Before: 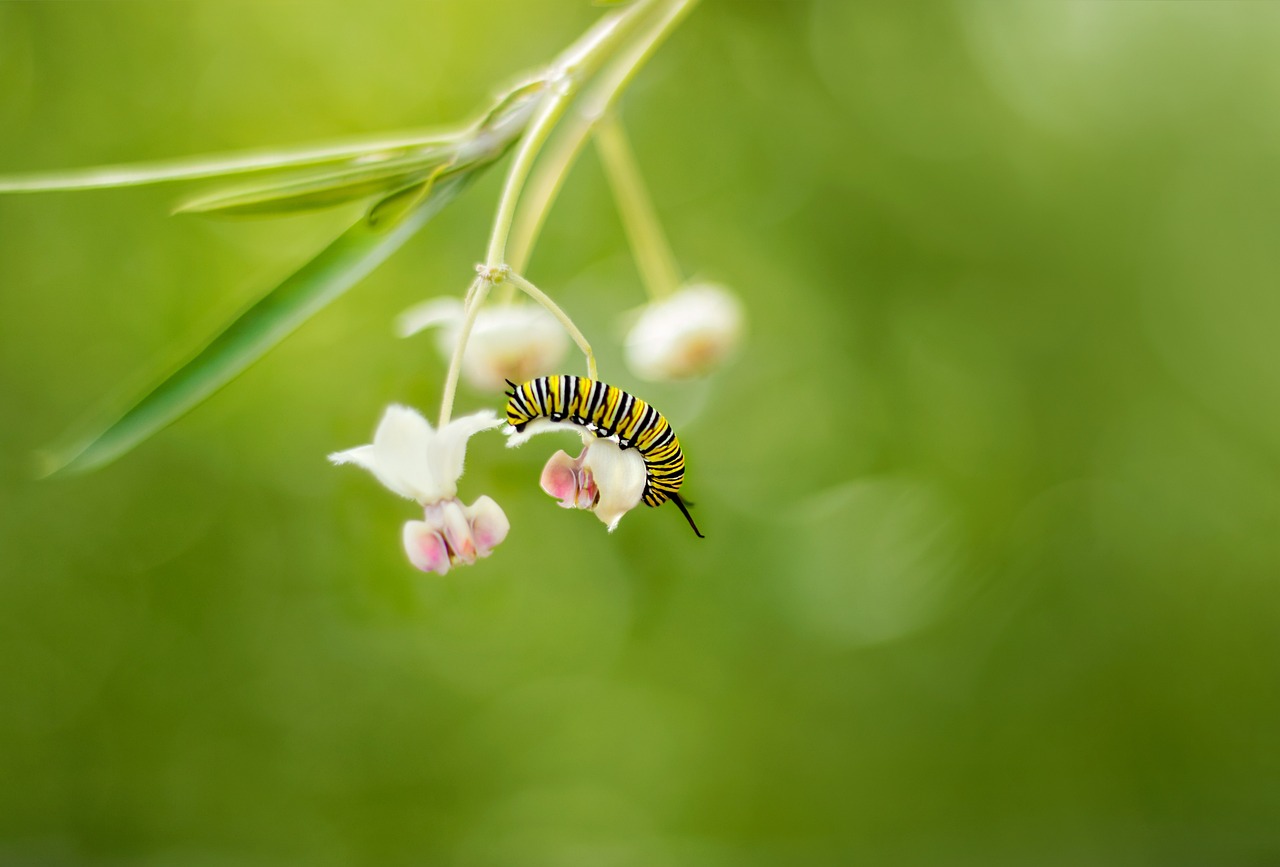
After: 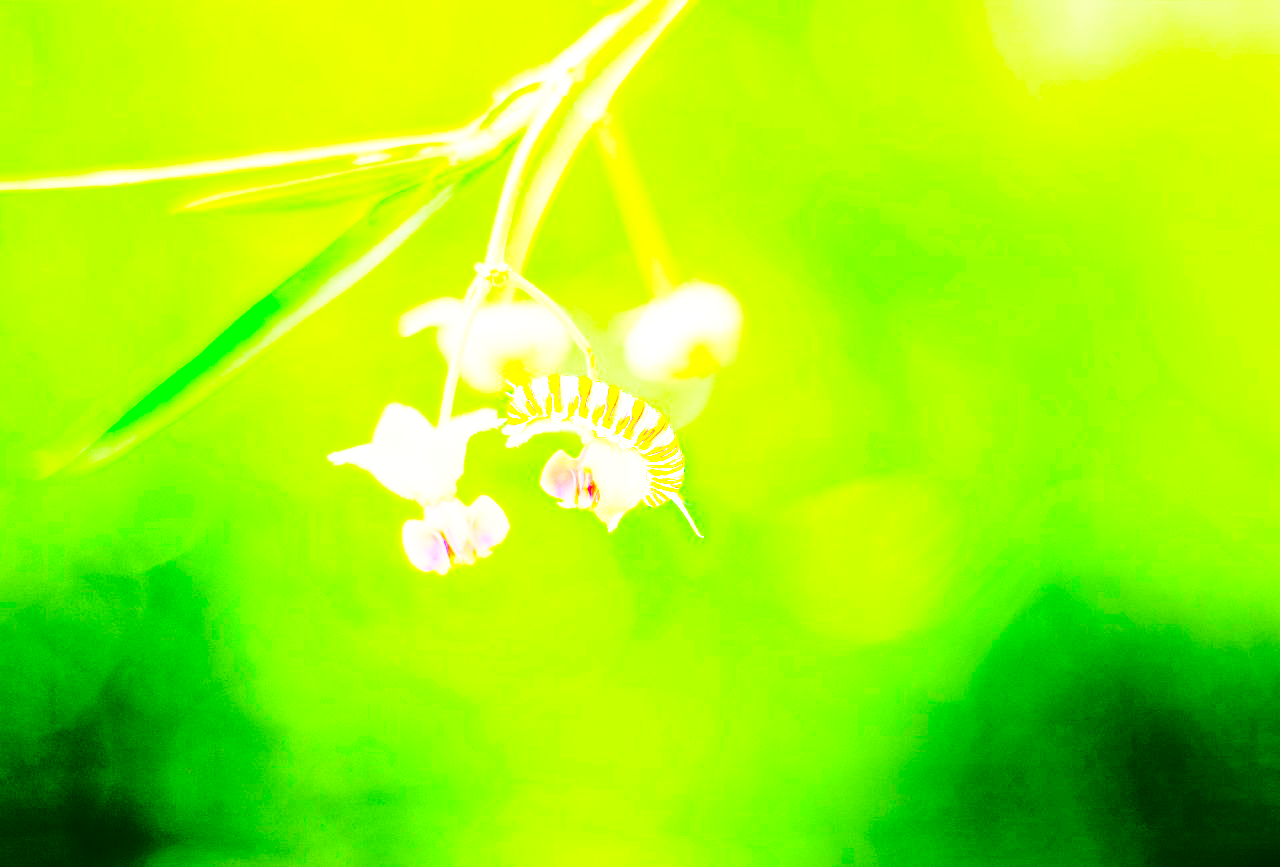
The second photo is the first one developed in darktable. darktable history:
base curve: curves: ch0 [(0, 0) (0.007, 0.004) (0.027, 0.03) (0.046, 0.07) (0.207, 0.54) (0.442, 0.872) (0.673, 0.972) (1, 1)], preserve colors none
exposure: black level correction 0.009, compensate highlight preservation false
contrast brightness saturation: contrast 0.77, brightness -1, saturation 1
bloom: on, module defaults
